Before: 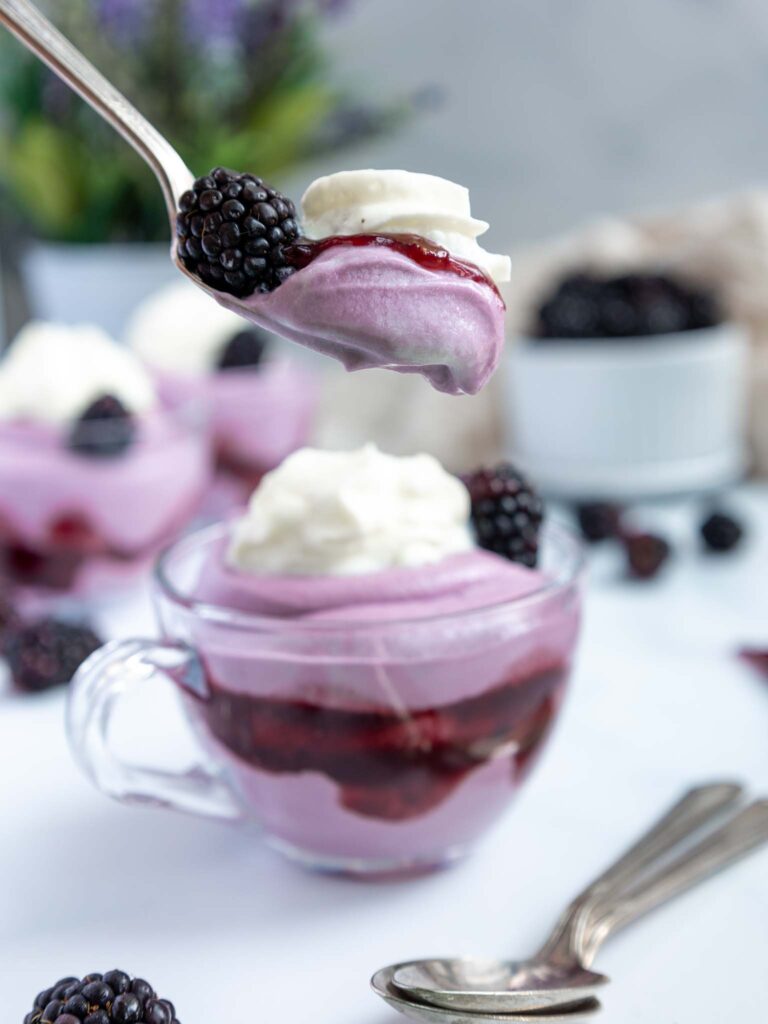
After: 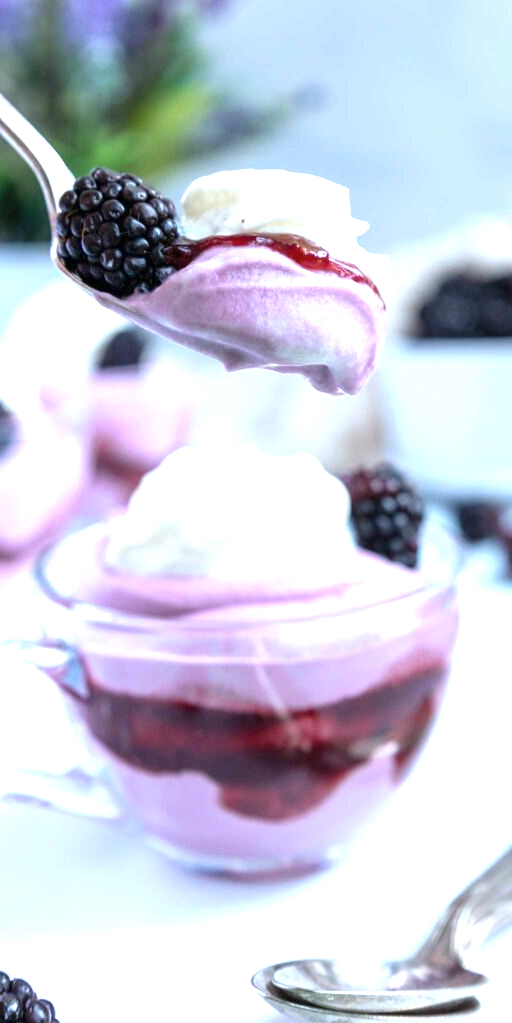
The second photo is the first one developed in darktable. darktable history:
exposure: black level correction 0, exposure 0.953 EV, compensate exposure bias true, compensate highlight preservation false
crop and rotate: left 15.754%, right 17.579%
color calibration: x 0.372, y 0.386, temperature 4283.97 K
